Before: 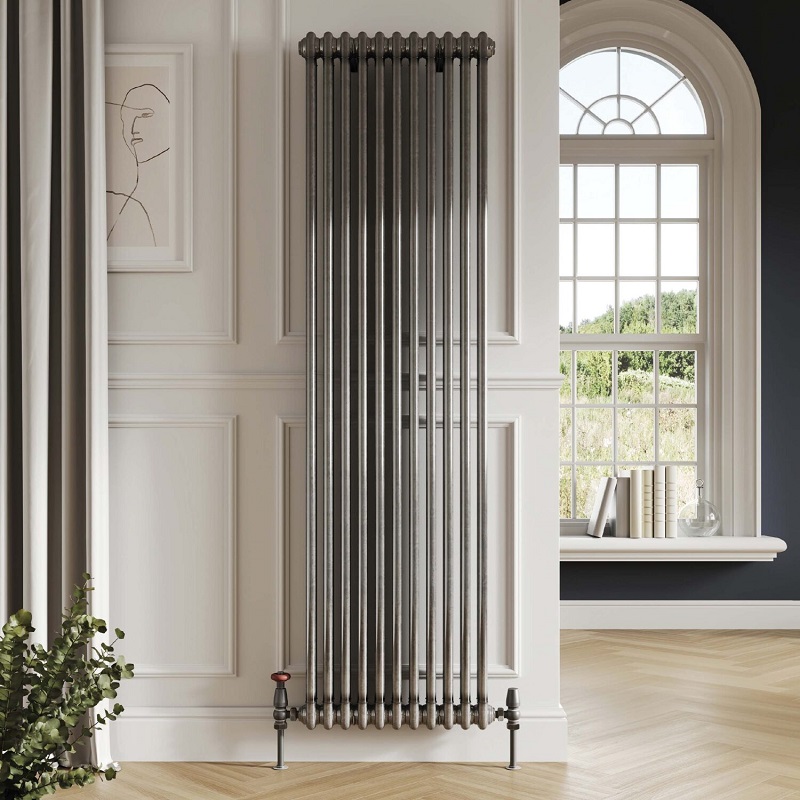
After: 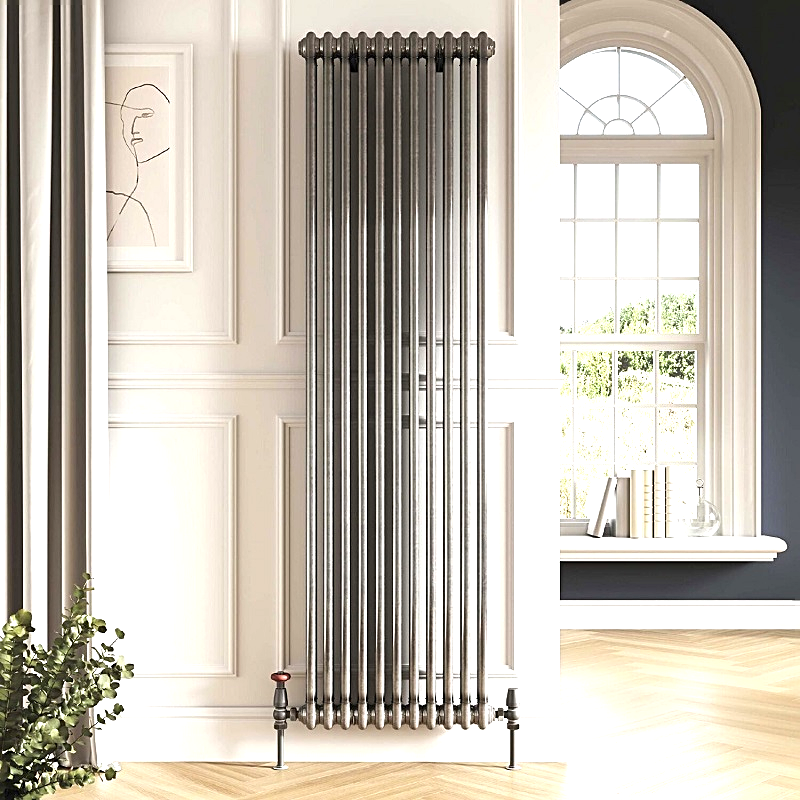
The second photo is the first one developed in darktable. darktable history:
sharpen: on, module defaults
exposure: exposure 1.069 EV, compensate exposure bias true, compensate highlight preservation false
